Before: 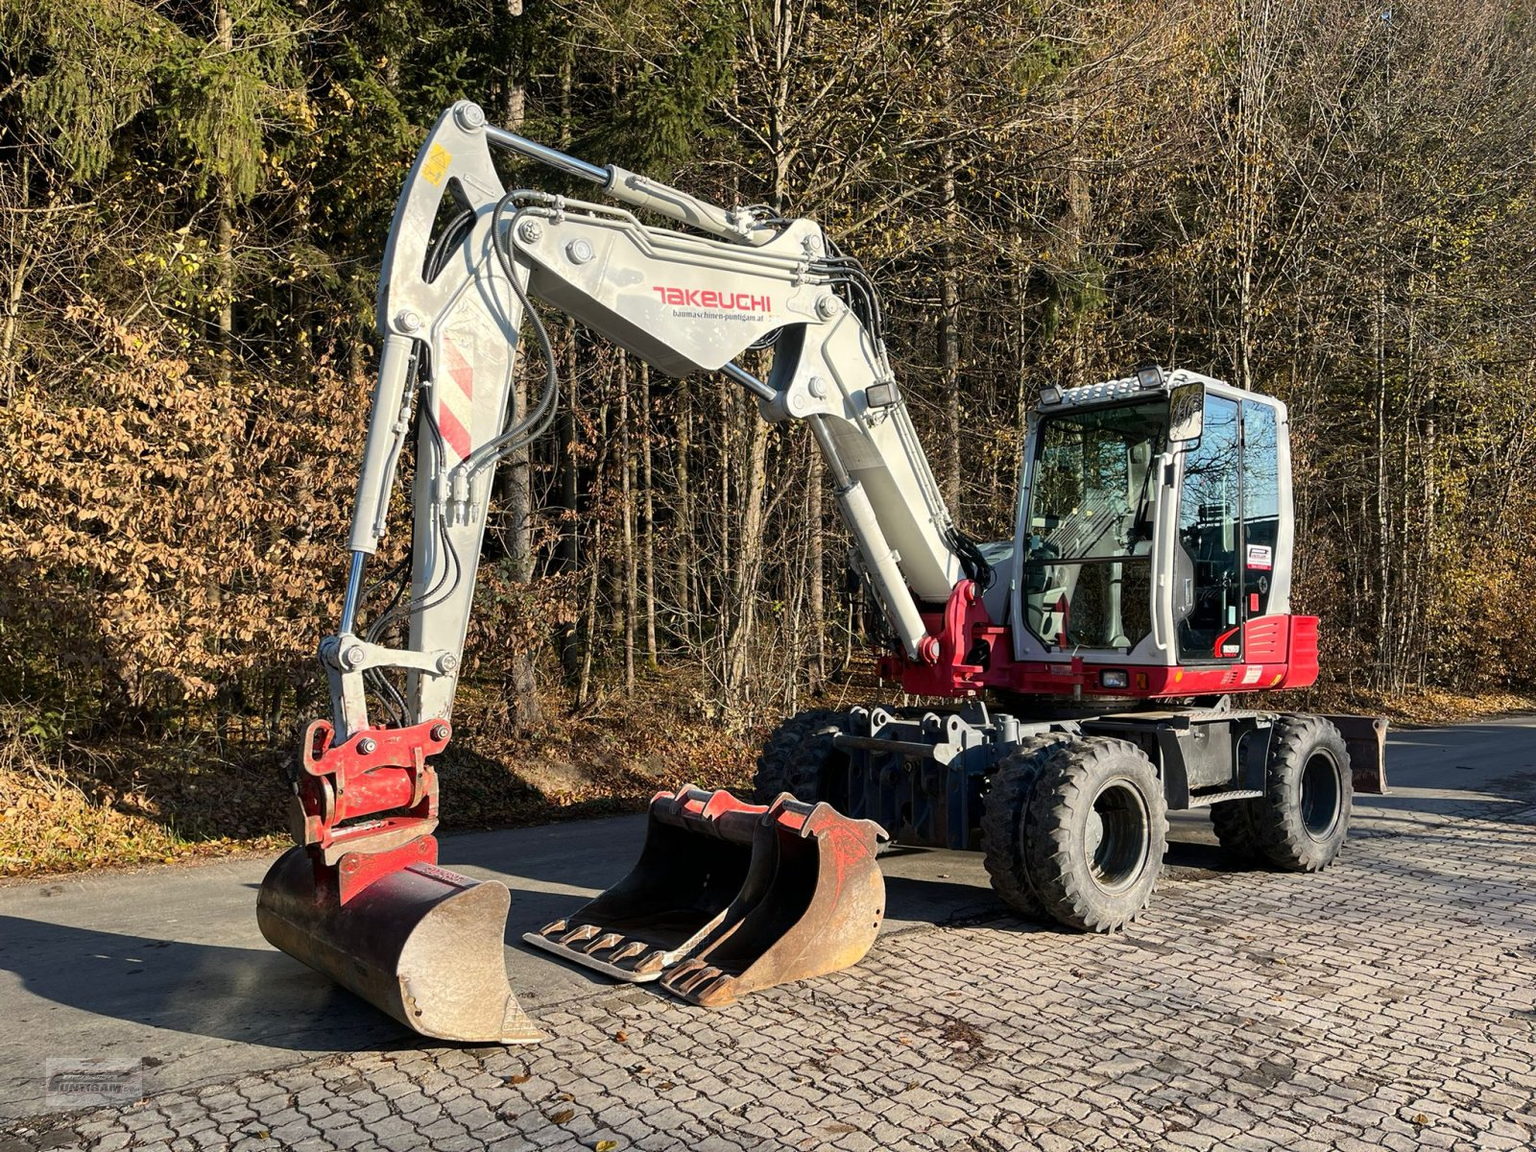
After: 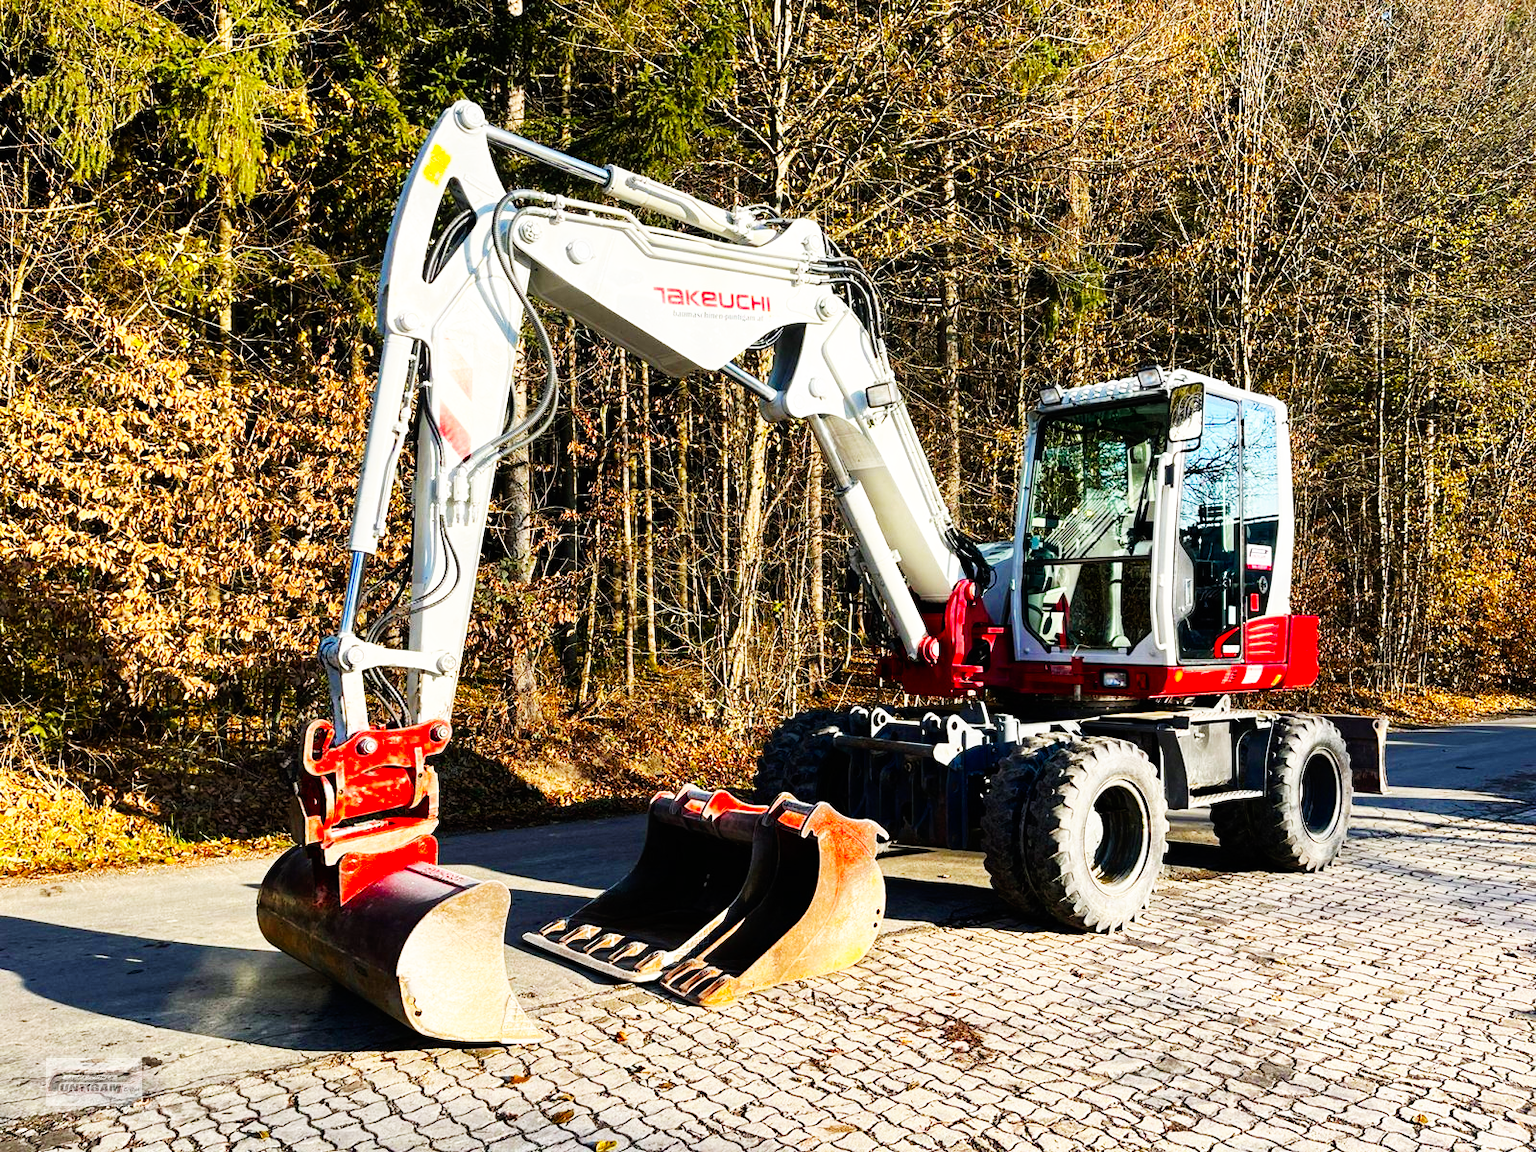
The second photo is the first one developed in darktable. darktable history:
base curve: curves: ch0 [(0, 0) (0.007, 0.004) (0.027, 0.03) (0.046, 0.07) (0.207, 0.54) (0.442, 0.872) (0.673, 0.972) (1, 1)], preserve colors none
color balance rgb: perceptual saturation grading › global saturation 19.749%, global vibrance 10.232%, saturation formula JzAzBz (2021)
